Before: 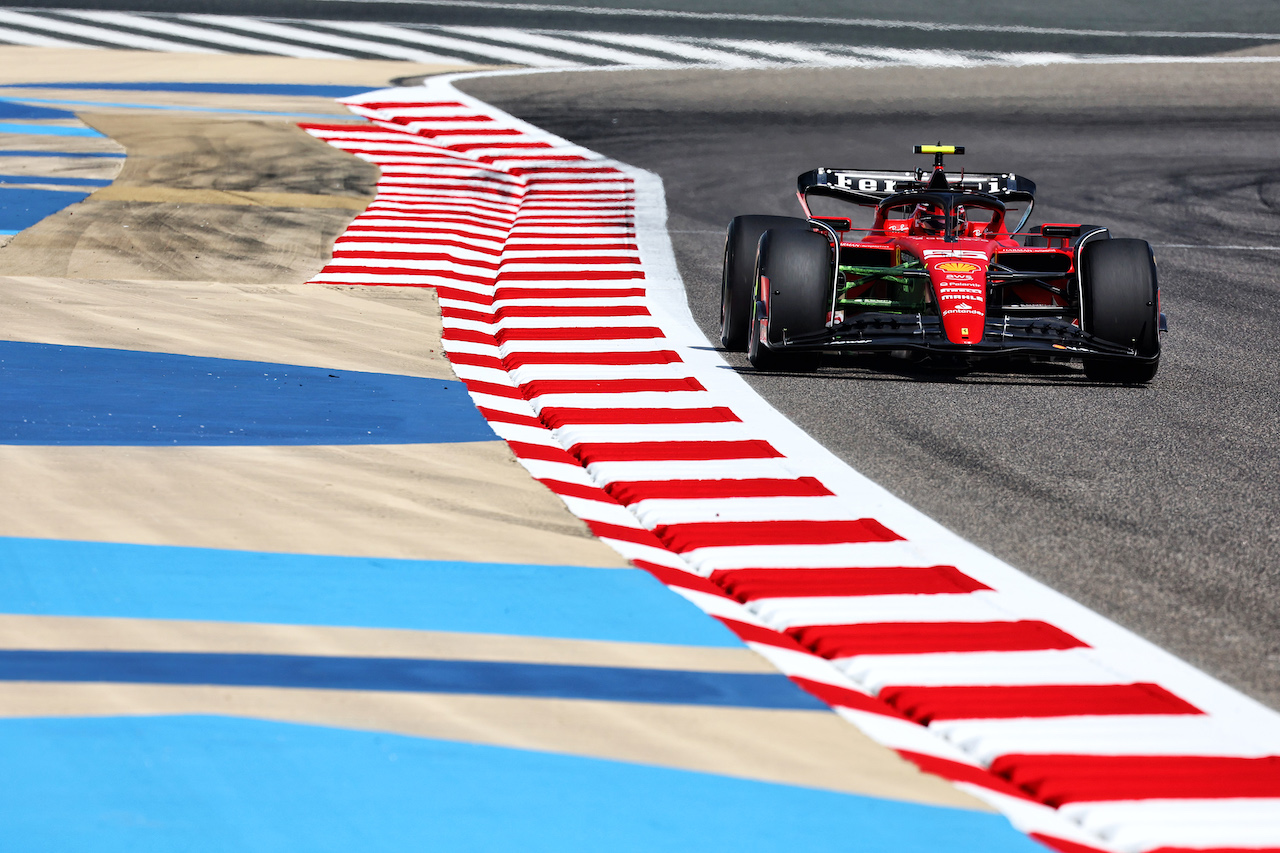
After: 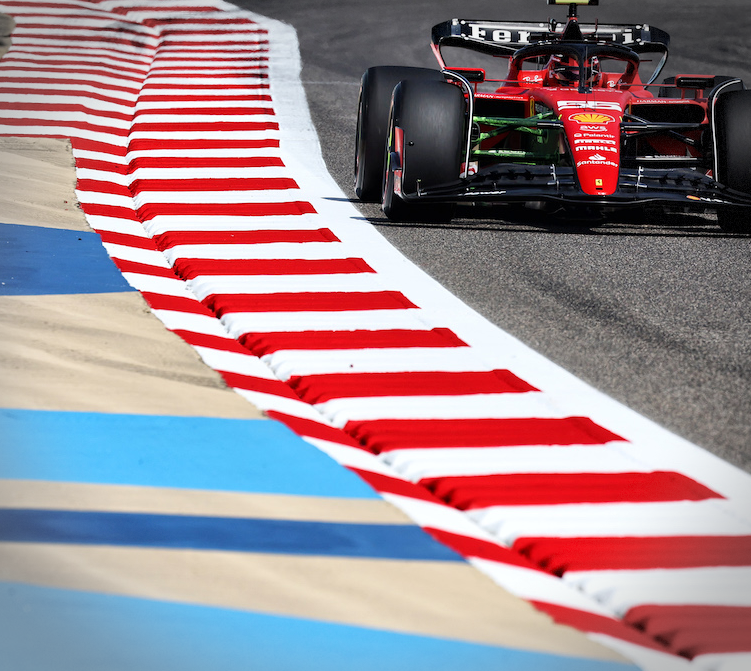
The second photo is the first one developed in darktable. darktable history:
vignetting: automatic ratio true, dithering 8-bit output
crop and rotate: left 28.635%, top 17.697%, right 12.656%, bottom 3.628%
